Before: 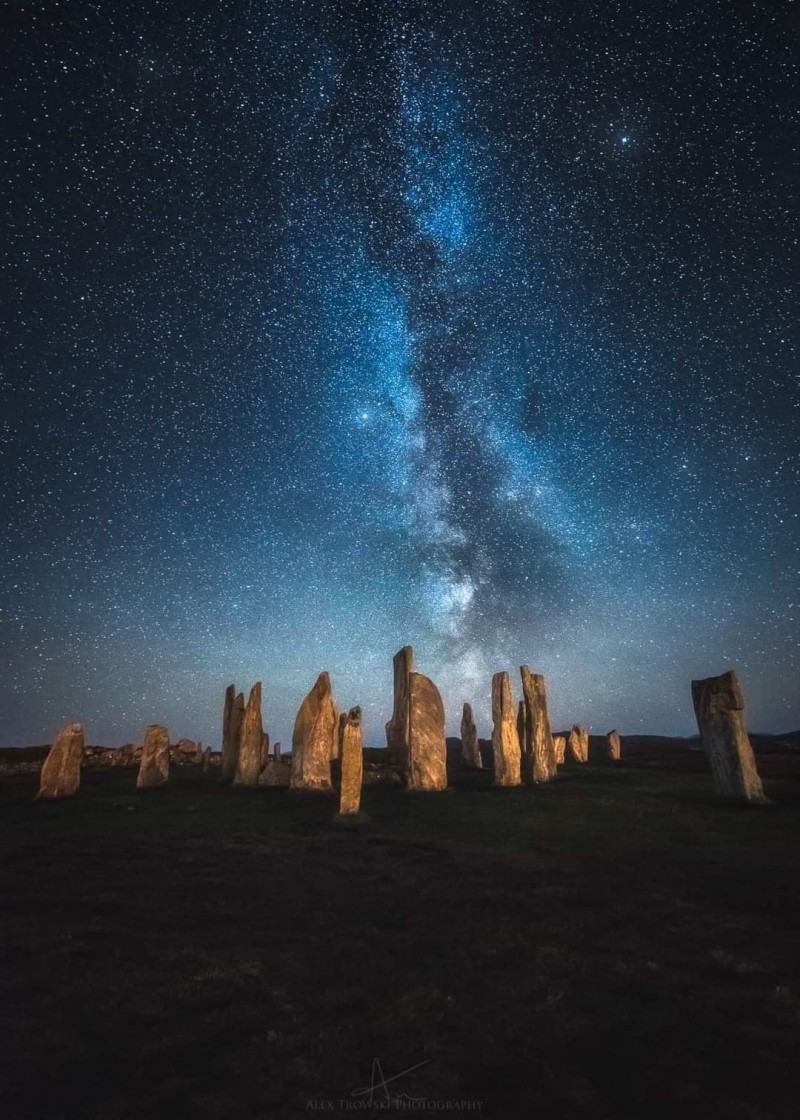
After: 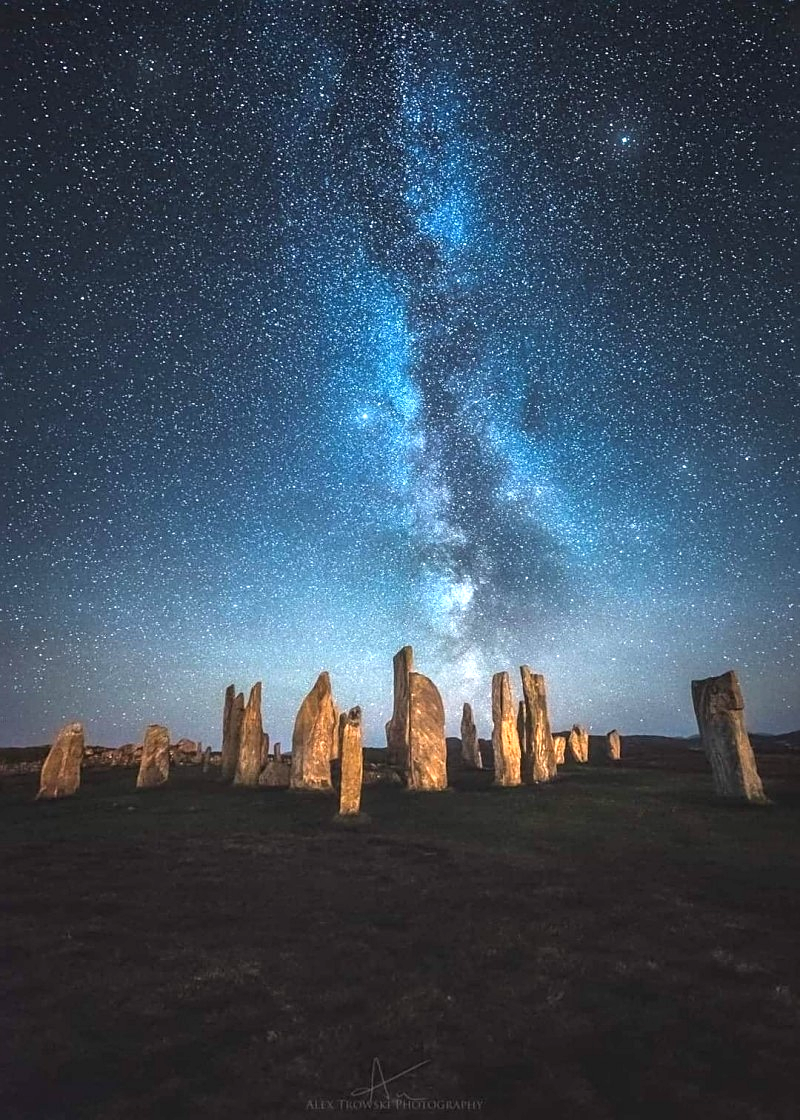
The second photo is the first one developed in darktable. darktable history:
sharpen: on, module defaults
contrast brightness saturation: contrast 0.05, brightness 0.06, saturation 0.01
exposure: black level correction 0, exposure 0.7 EV, compensate exposure bias true, compensate highlight preservation false
